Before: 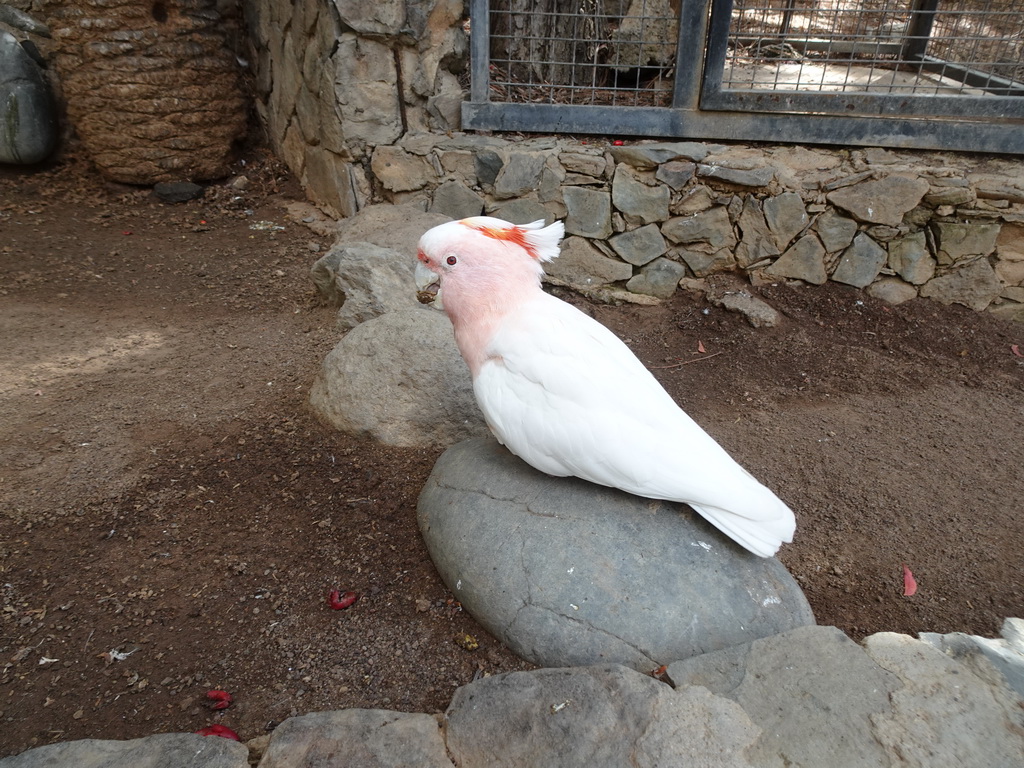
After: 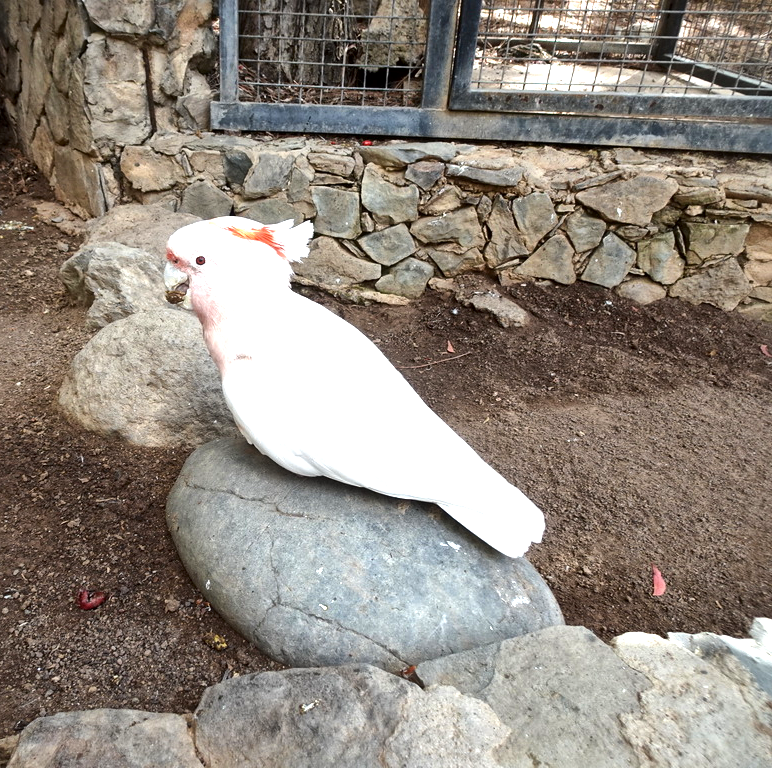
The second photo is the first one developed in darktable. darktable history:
crop and rotate: left 24.563%
shadows and highlights: shadows 32.01, highlights -32.8, soften with gaussian
exposure: exposure 0.61 EV, compensate highlight preservation false
color zones: curves: ch0 [(0, 0.48) (0.209, 0.398) (0.305, 0.332) (0.429, 0.493) (0.571, 0.5) (0.714, 0.5) (0.857, 0.5) (1, 0.48)]; ch1 [(0, 0.736) (0.143, 0.625) (0.225, 0.371) (0.429, 0.256) (0.571, 0.241) (0.714, 0.213) (0.857, 0.48) (1, 0.736)]; ch2 [(0, 0.448) (0.143, 0.498) (0.286, 0.5) (0.429, 0.5) (0.571, 0.5) (0.714, 0.5) (0.857, 0.5) (1, 0.448)], mix -123.98%
local contrast: mode bilateral grid, contrast 20, coarseness 20, detail 150%, midtone range 0.2
tone equalizer: -8 EV -0.407 EV, -7 EV -0.356 EV, -6 EV -0.307 EV, -5 EV -0.189 EV, -3 EV 0.224 EV, -2 EV 0.329 EV, -1 EV 0.391 EV, +0 EV 0.388 EV, edges refinement/feathering 500, mask exposure compensation -1.57 EV, preserve details guided filter
